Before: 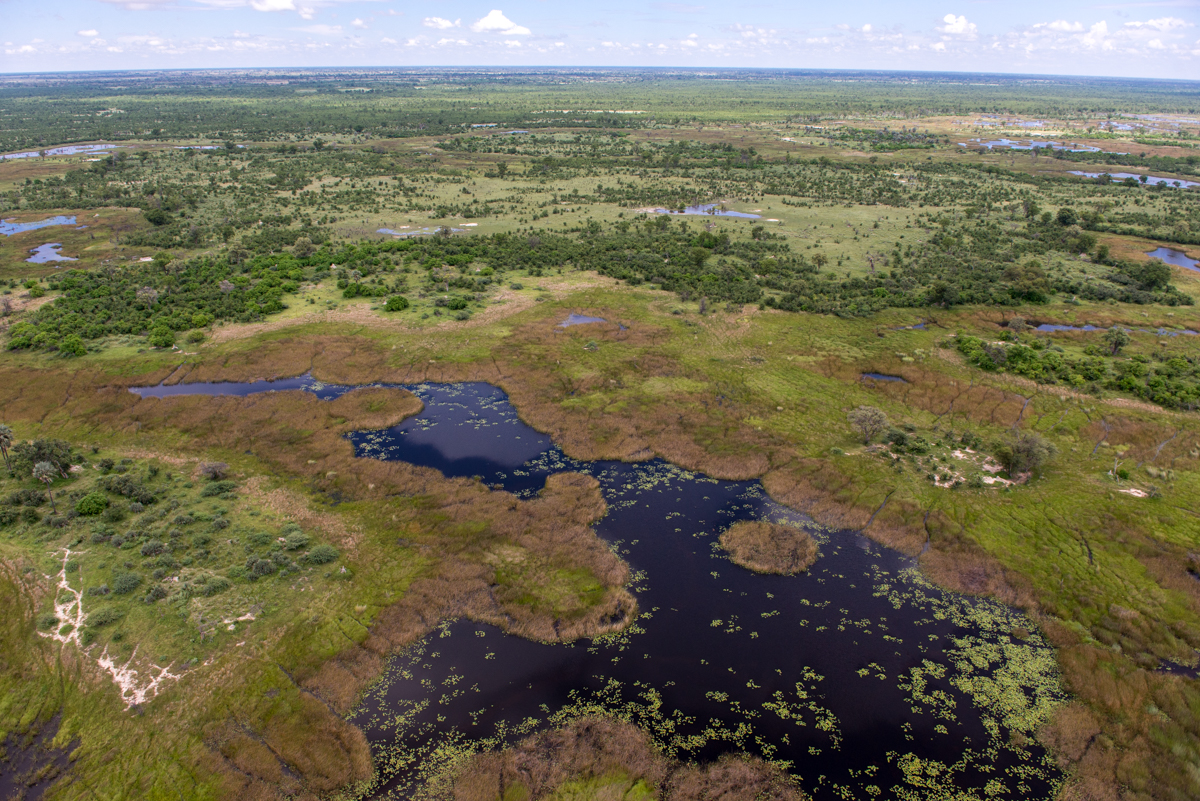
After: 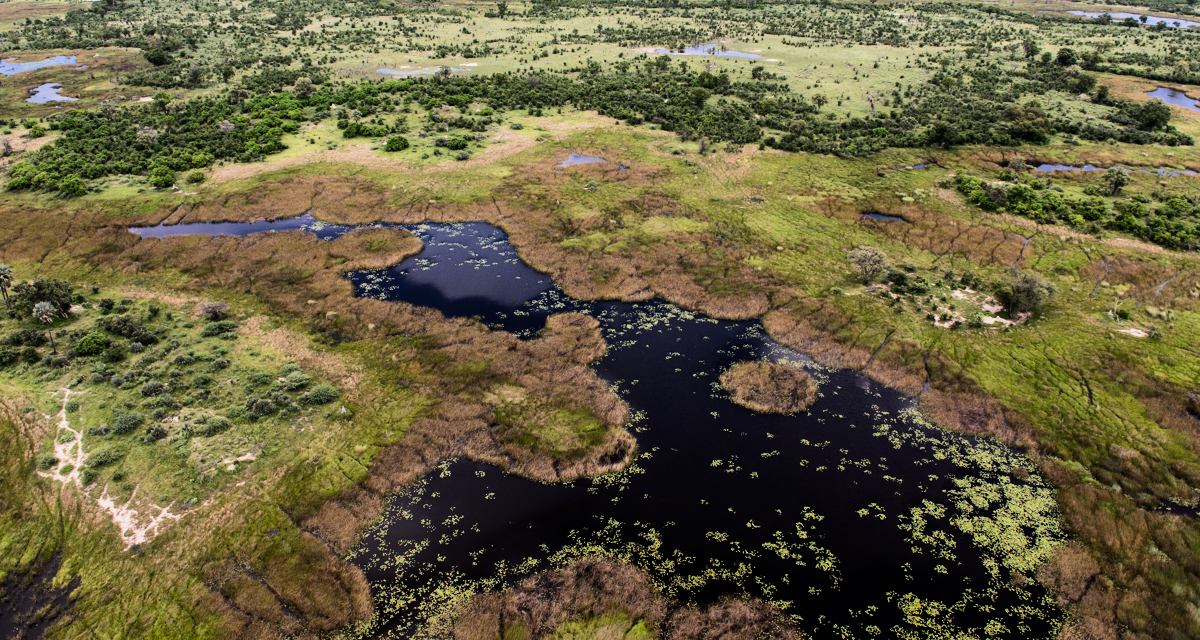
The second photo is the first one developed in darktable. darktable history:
filmic rgb: black relative exposure -7.5 EV, white relative exposure 5 EV, hardness 3.31, contrast 1.3, contrast in shadows safe
crop and rotate: top 19.998%
exposure: exposure 0.207 EV, compensate highlight preservation false
tone equalizer: -8 EV -0.75 EV, -7 EV -0.7 EV, -6 EV -0.6 EV, -5 EV -0.4 EV, -3 EV 0.4 EV, -2 EV 0.6 EV, -1 EV 0.7 EV, +0 EV 0.75 EV, edges refinement/feathering 500, mask exposure compensation -1.57 EV, preserve details no
